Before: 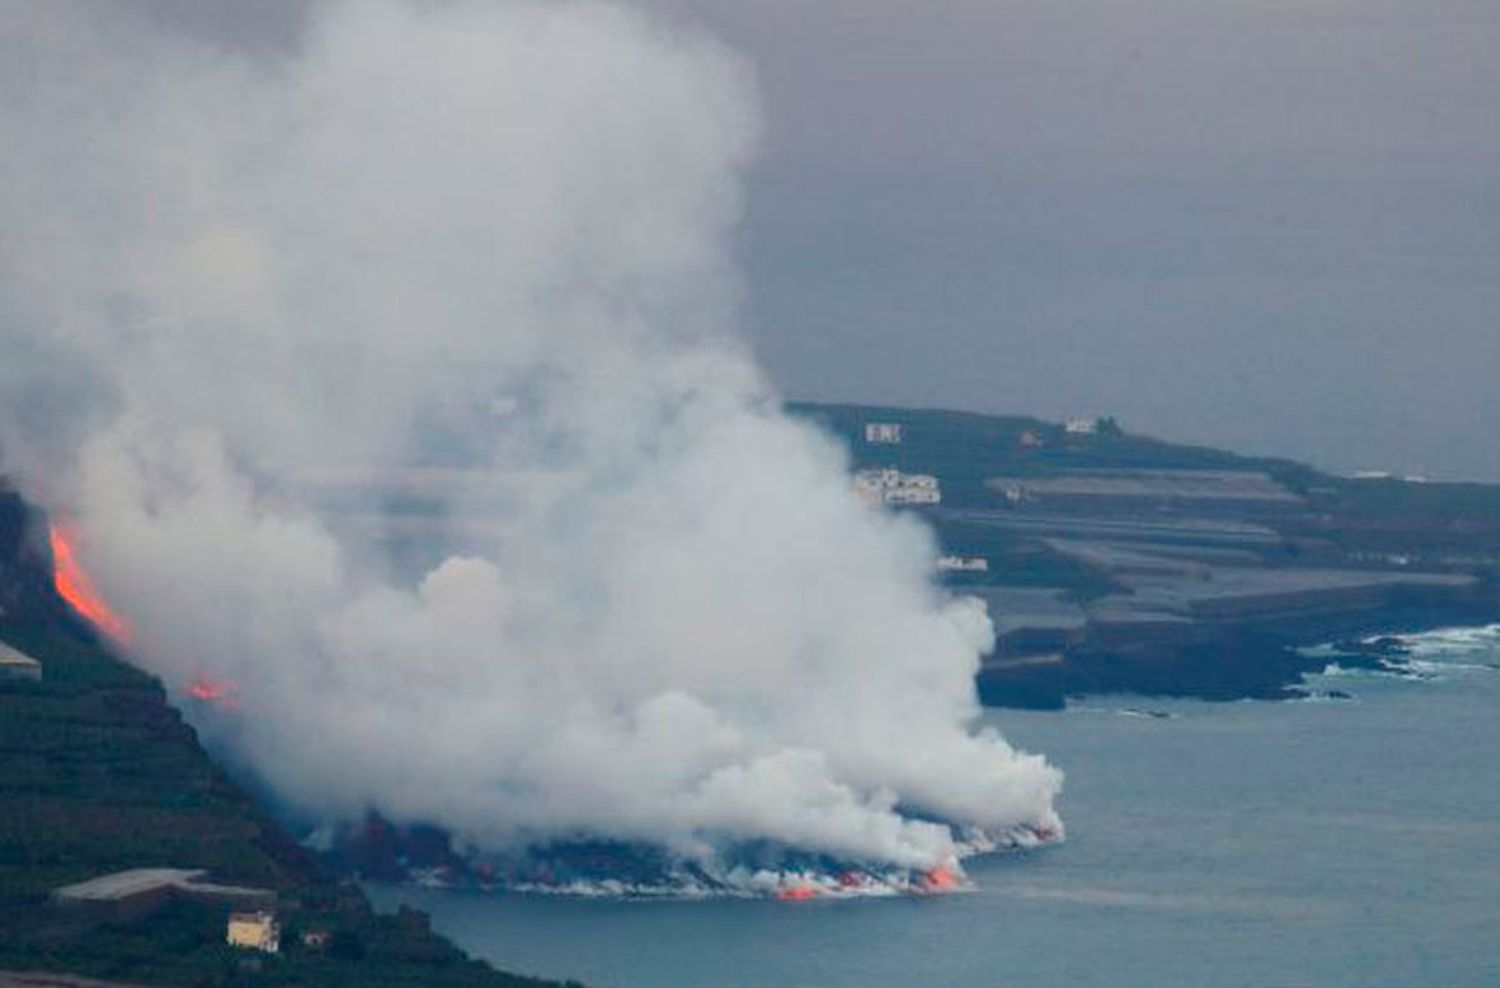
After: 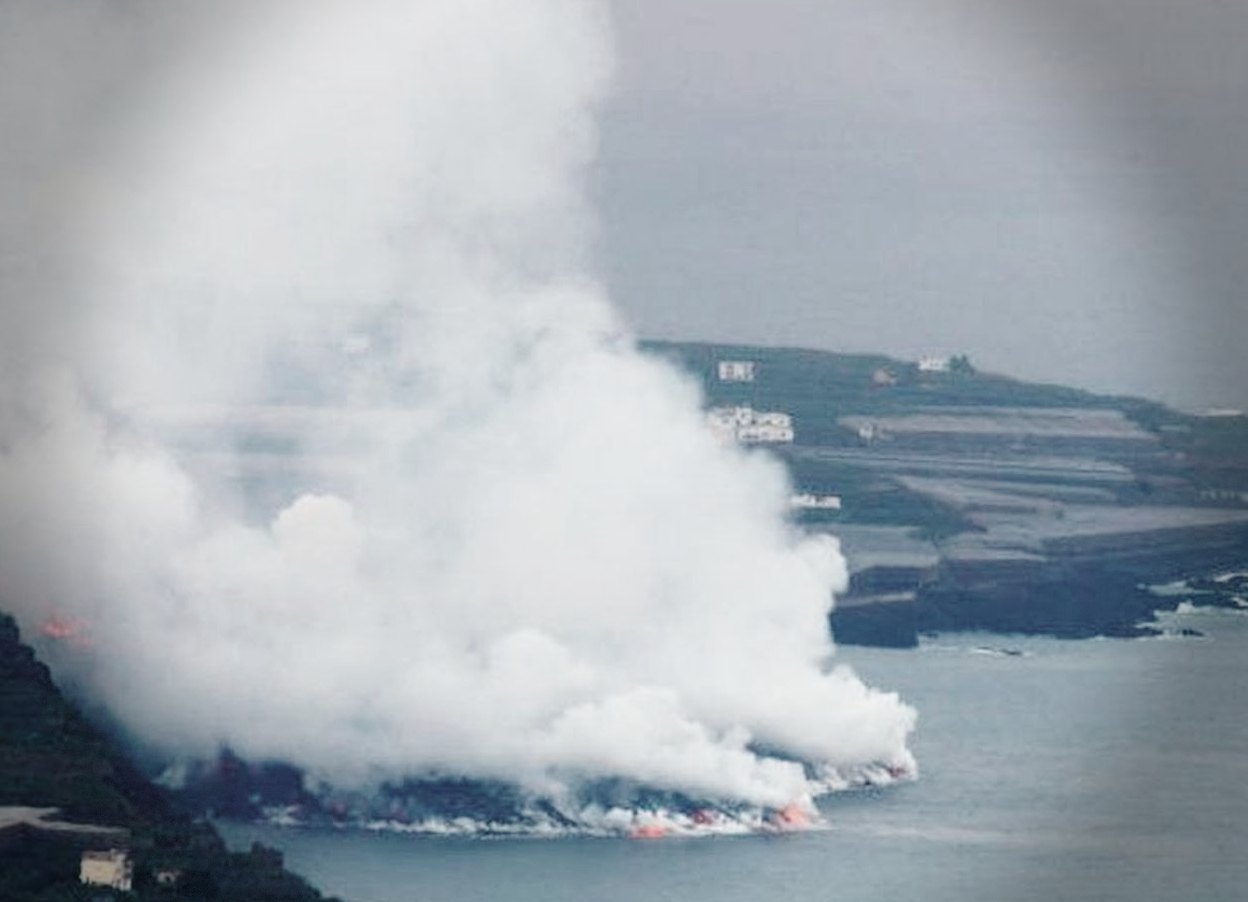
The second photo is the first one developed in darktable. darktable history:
crop: left 9.806%, top 6.29%, right 6.953%, bottom 2.323%
color correction: highlights b* 0.054, saturation 0.53
vignetting: fall-off start 76.28%, fall-off radius 28.6%, saturation -0.001, width/height ratio 0.976, dithering 8-bit output
base curve: curves: ch0 [(0, 0) (0.028, 0.03) (0.121, 0.232) (0.46, 0.748) (0.859, 0.968) (1, 1)], preserve colors none
